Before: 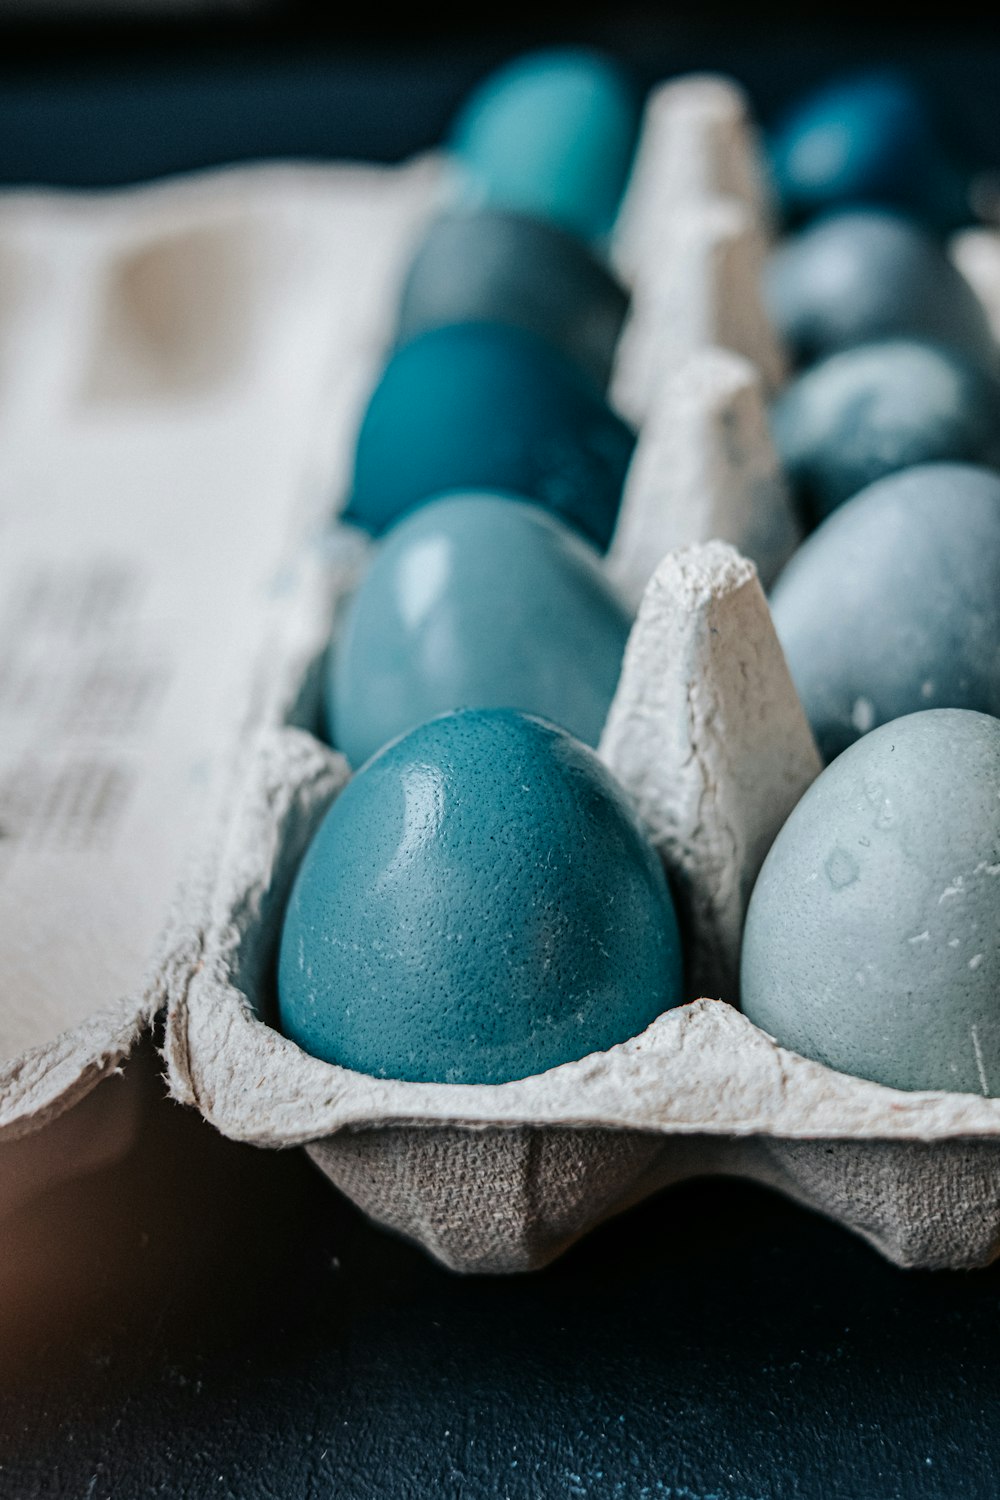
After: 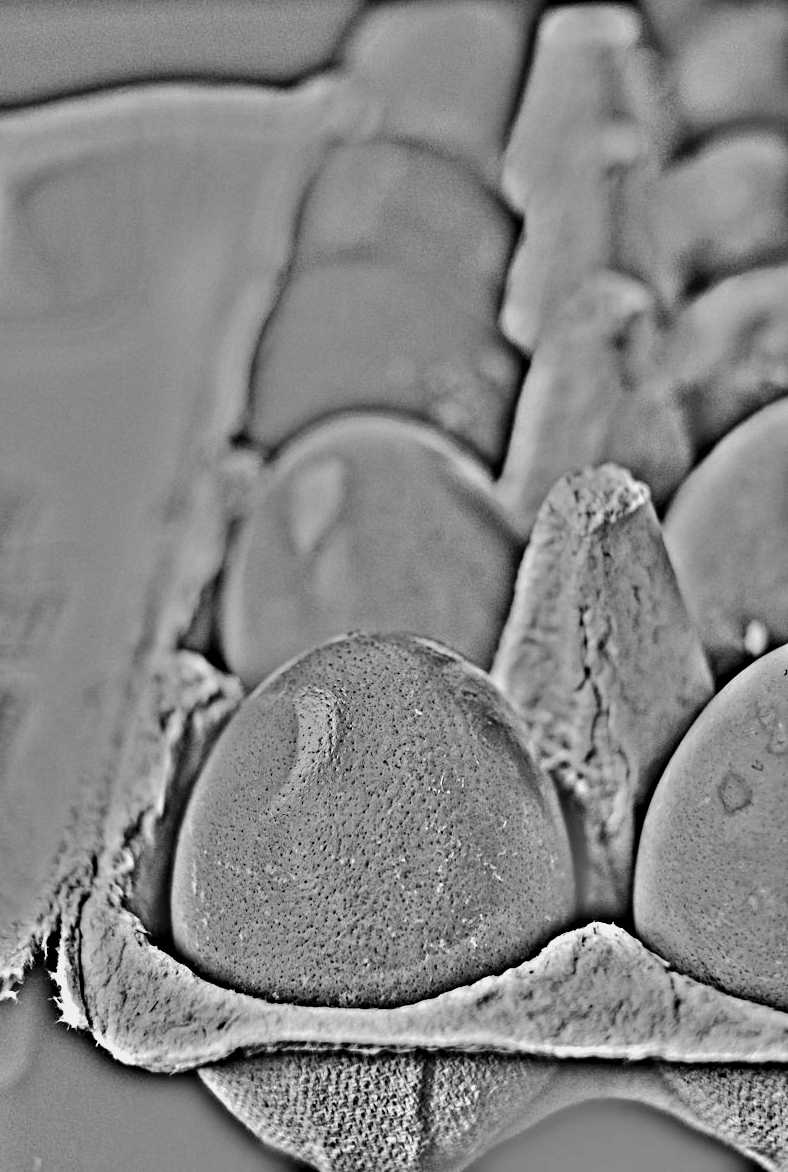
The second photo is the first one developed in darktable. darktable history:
exposure: black level correction 0.001, exposure 0.5 EV, compensate exposure bias true, compensate highlight preservation false
highpass: on, module defaults
rgb levels: preserve colors max RGB
tone curve: curves: ch0 [(0, 0) (0.003, 0.012) (0.011, 0.02) (0.025, 0.032) (0.044, 0.046) (0.069, 0.06) (0.1, 0.09) (0.136, 0.133) (0.177, 0.182) (0.224, 0.247) (0.277, 0.316) (0.335, 0.396) (0.399, 0.48) (0.468, 0.568) (0.543, 0.646) (0.623, 0.717) (0.709, 0.777) (0.801, 0.846) (0.898, 0.912) (1, 1)], preserve colors none
crop and rotate: left 10.77%, top 5.1%, right 10.41%, bottom 16.76%
monochrome: a -71.75, b 75.82
